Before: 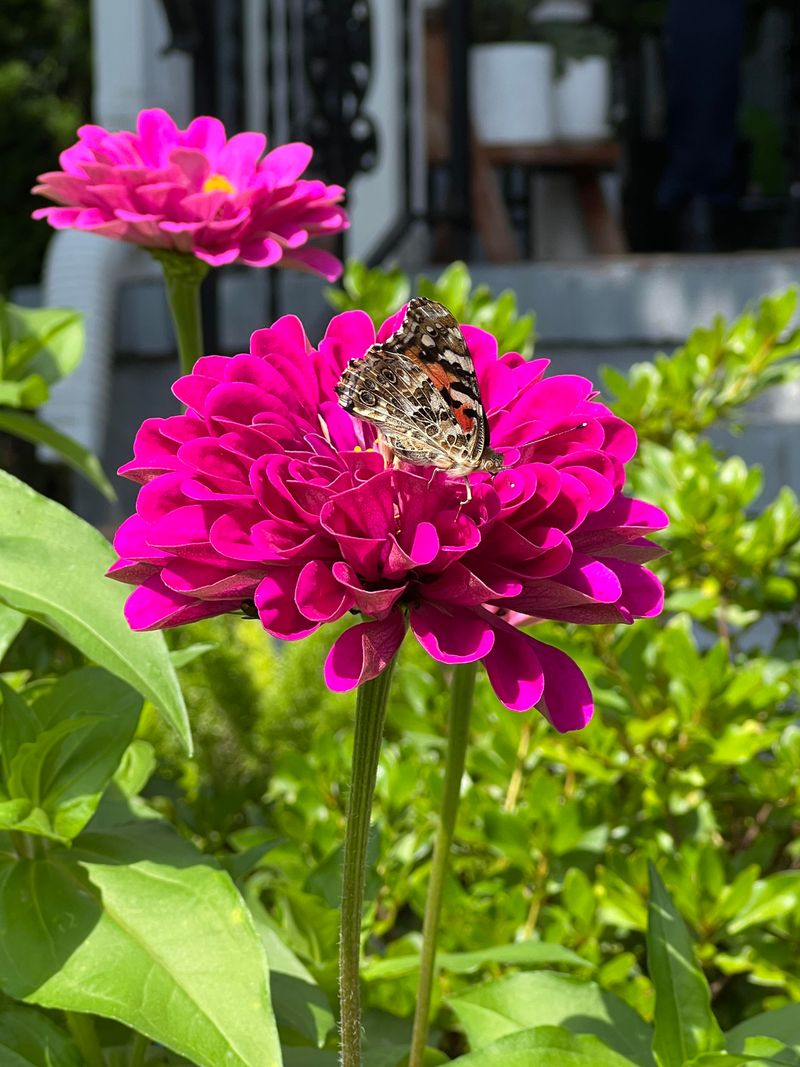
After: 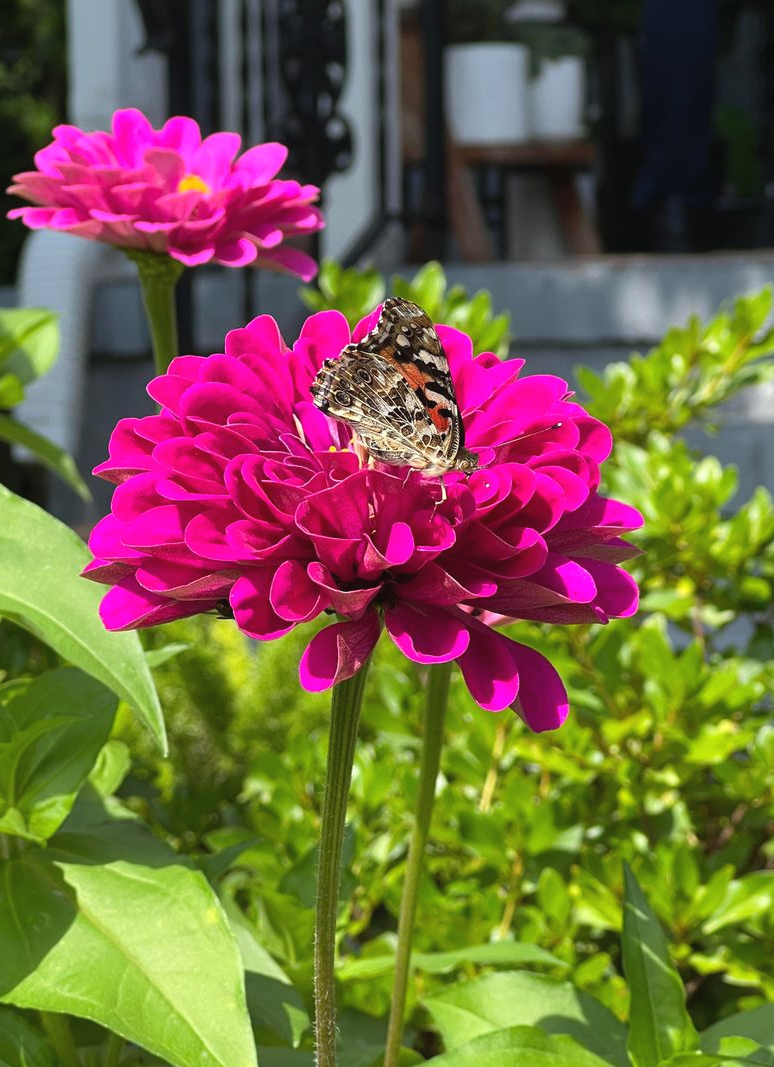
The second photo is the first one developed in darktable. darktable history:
crop and rotate: left 3.238%
exposure: black level correction -0.003, exposure 0.04 EV, compensate highlight preservation false
